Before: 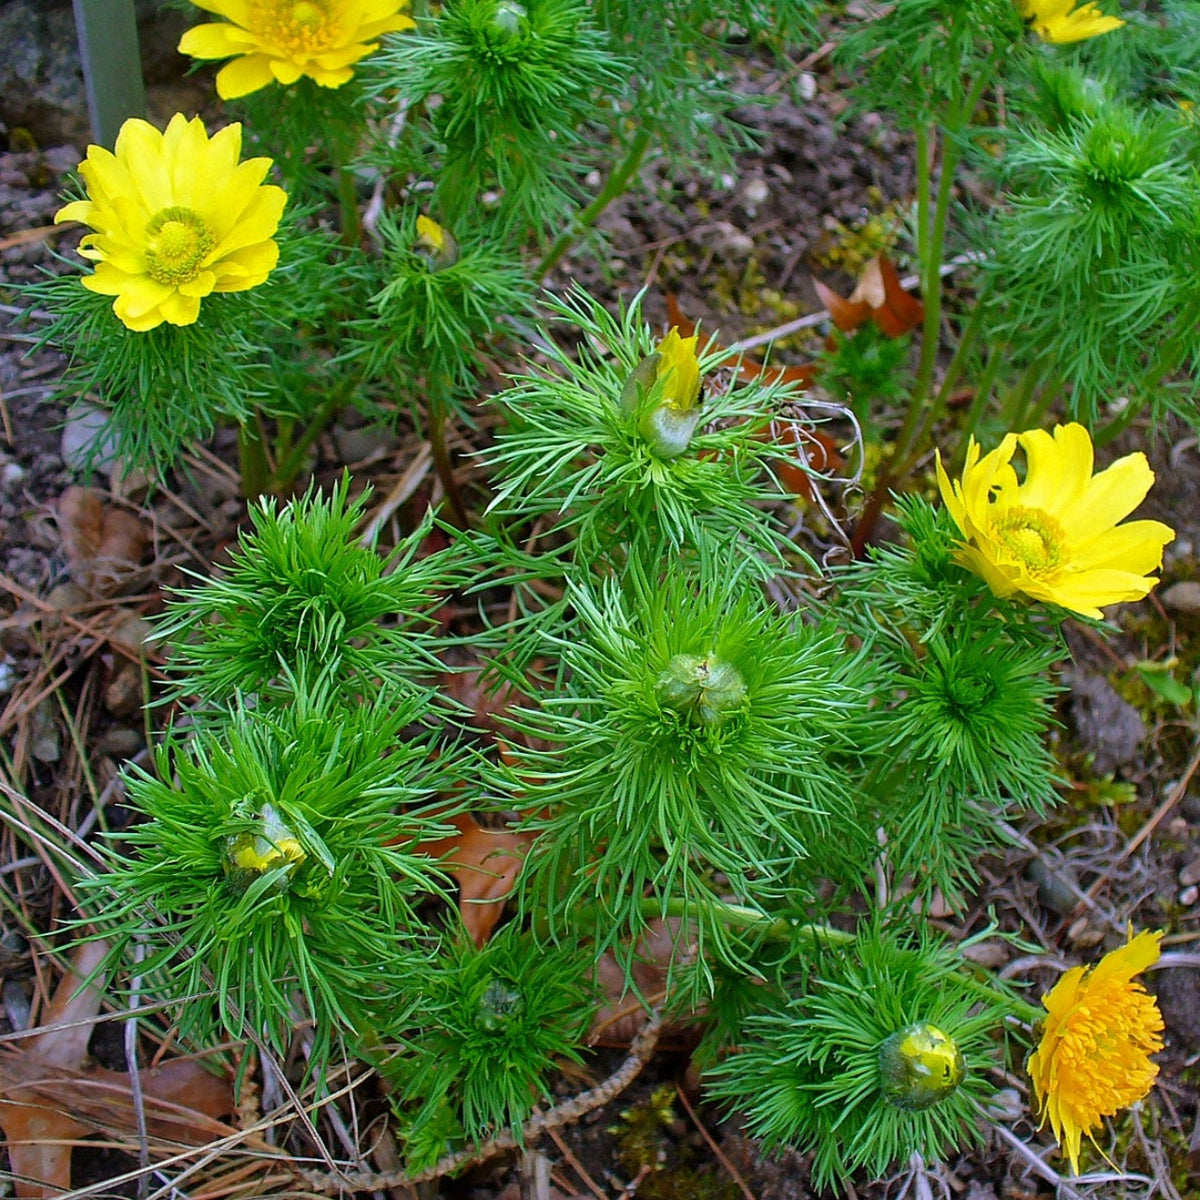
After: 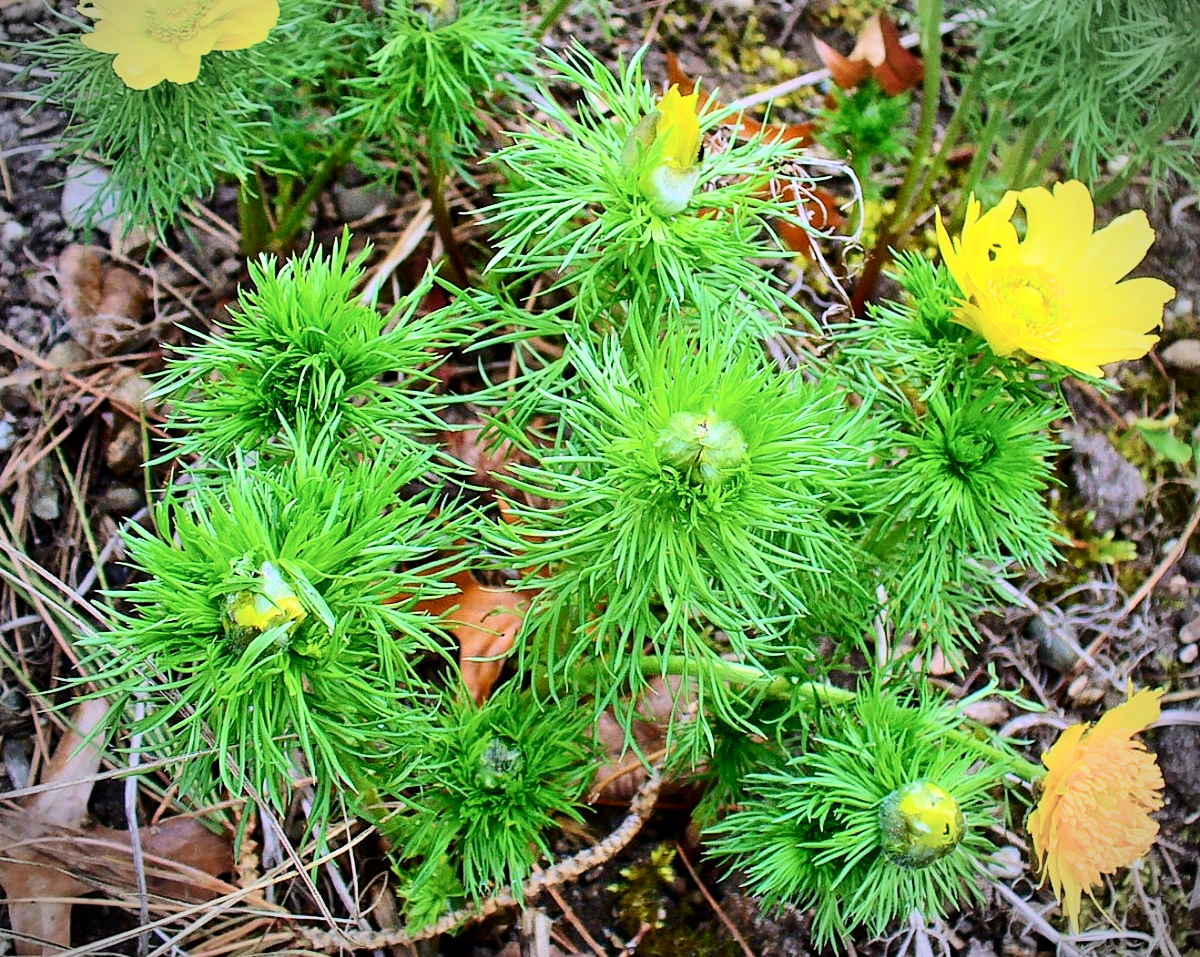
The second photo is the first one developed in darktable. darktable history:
filmic rgb: black relative exposure -7.65 EV, white relative exposure 4.56 EV, hardness 3.61, color science v6 (2022)
contrast brightness saturation: contrast 0.28
crop and rotate: top 20.198%
exposure: exposure 1.256 EV, compensate highlight preservation false
vignetting: brightness -0.482, center (0, 0.006), width/height ratio 1.101, unbound false
